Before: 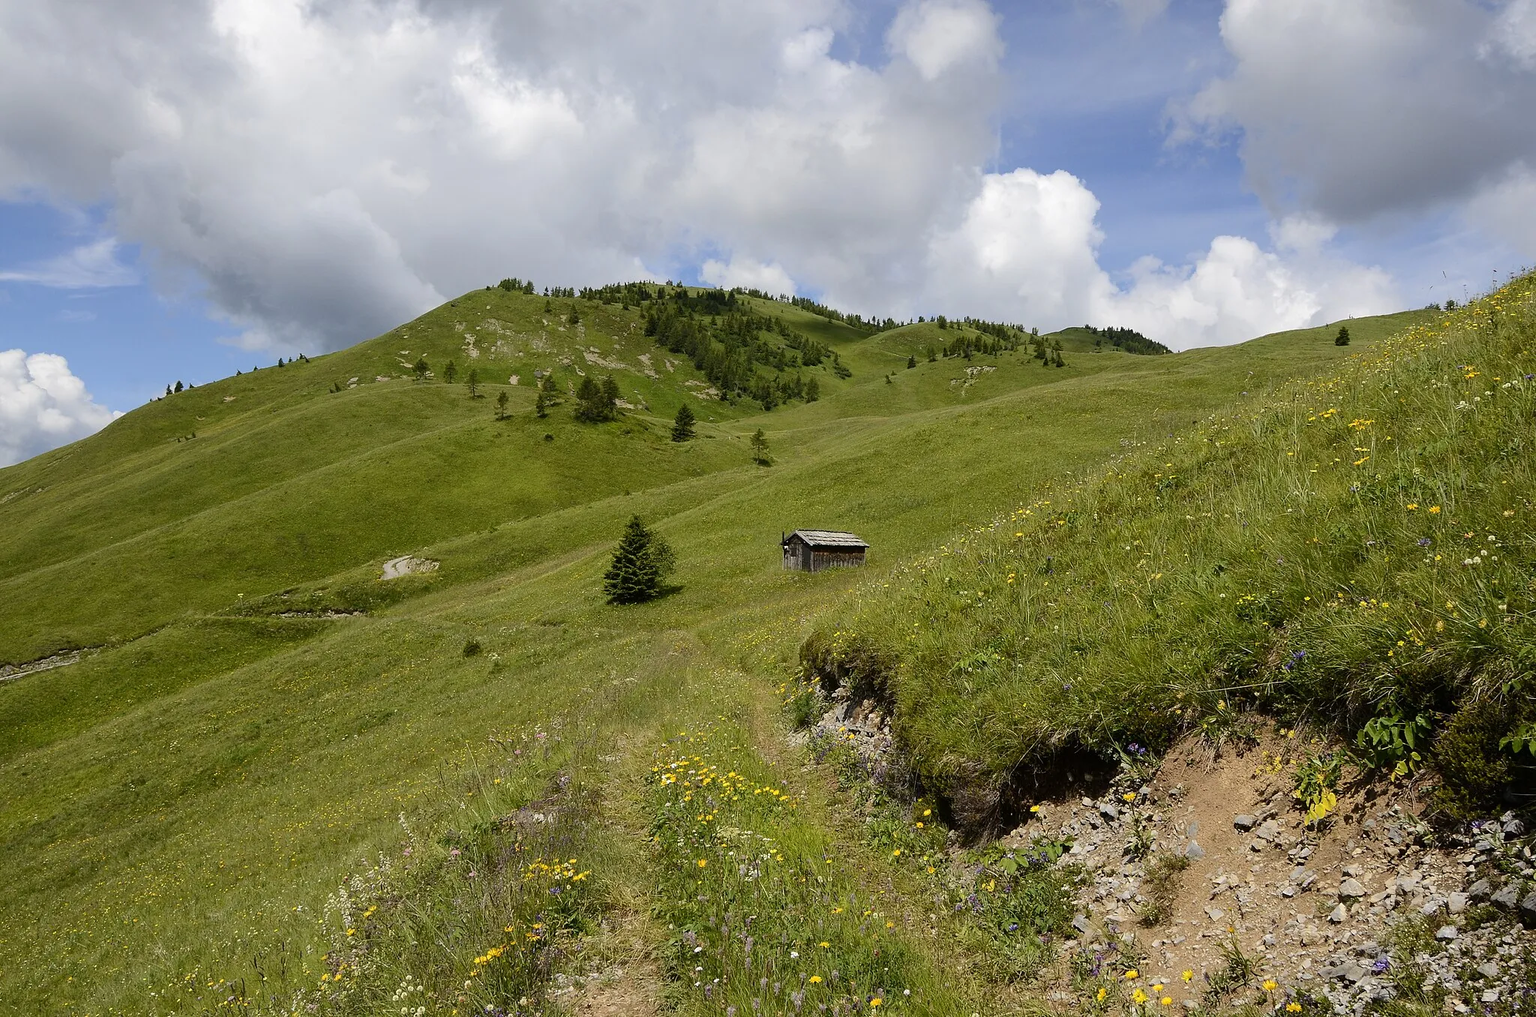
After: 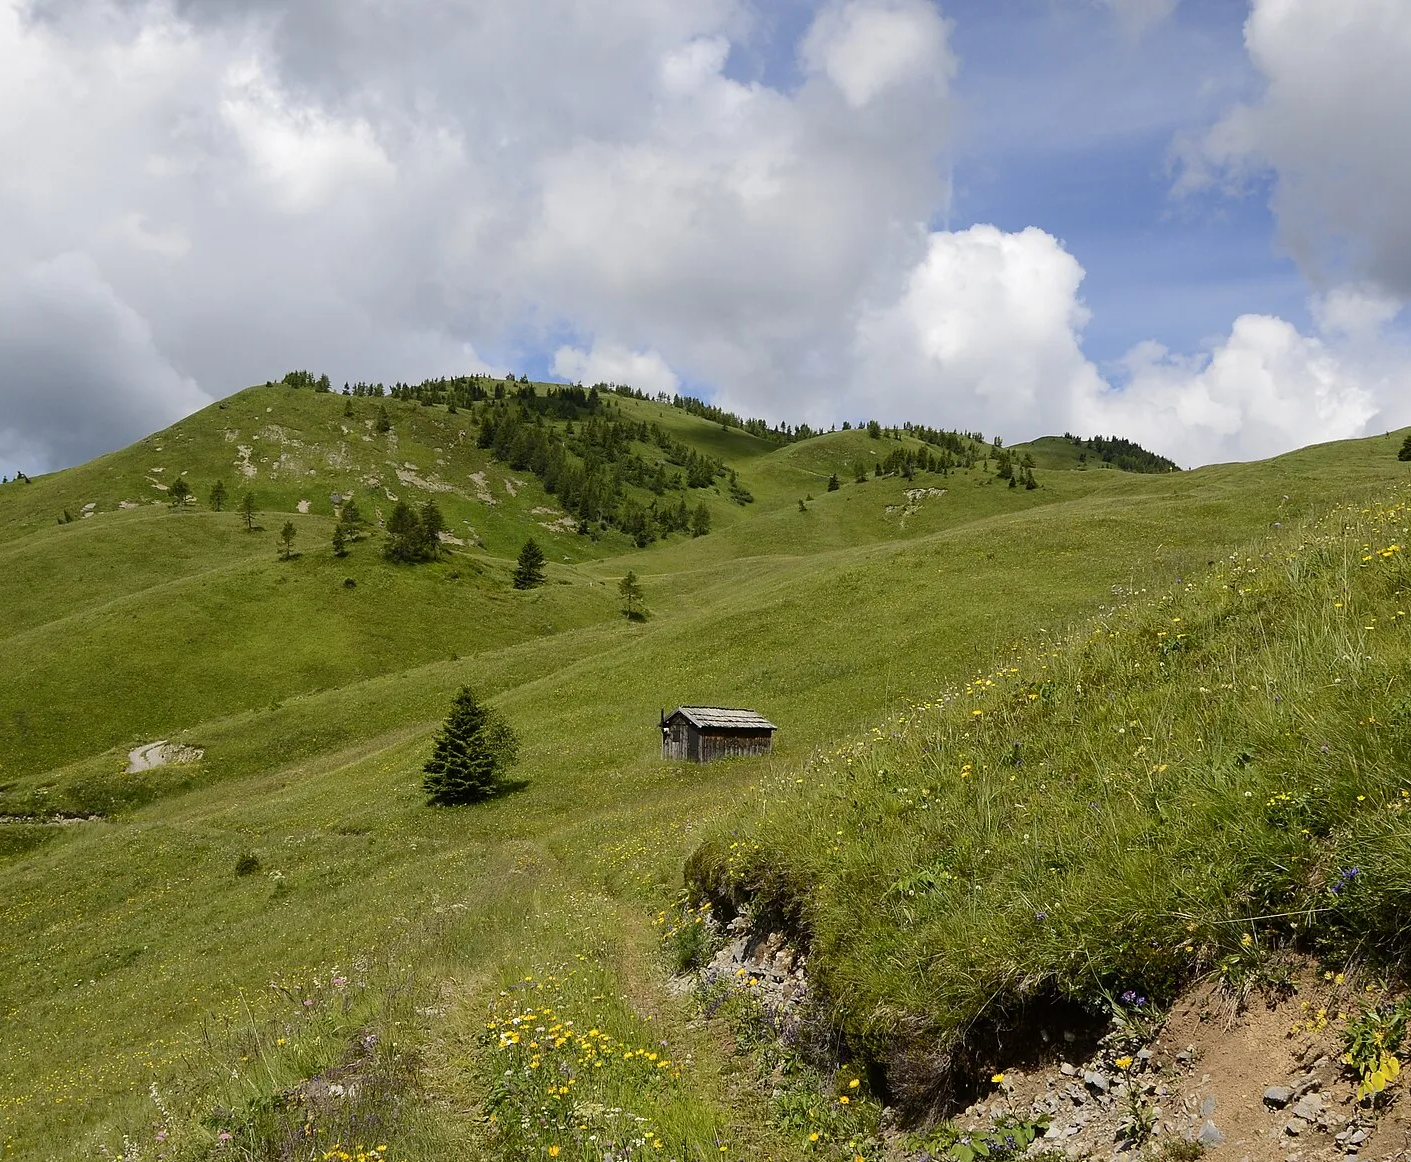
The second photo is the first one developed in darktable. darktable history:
crop: left 18.672%, right 12.416%, bottom 14.264%
